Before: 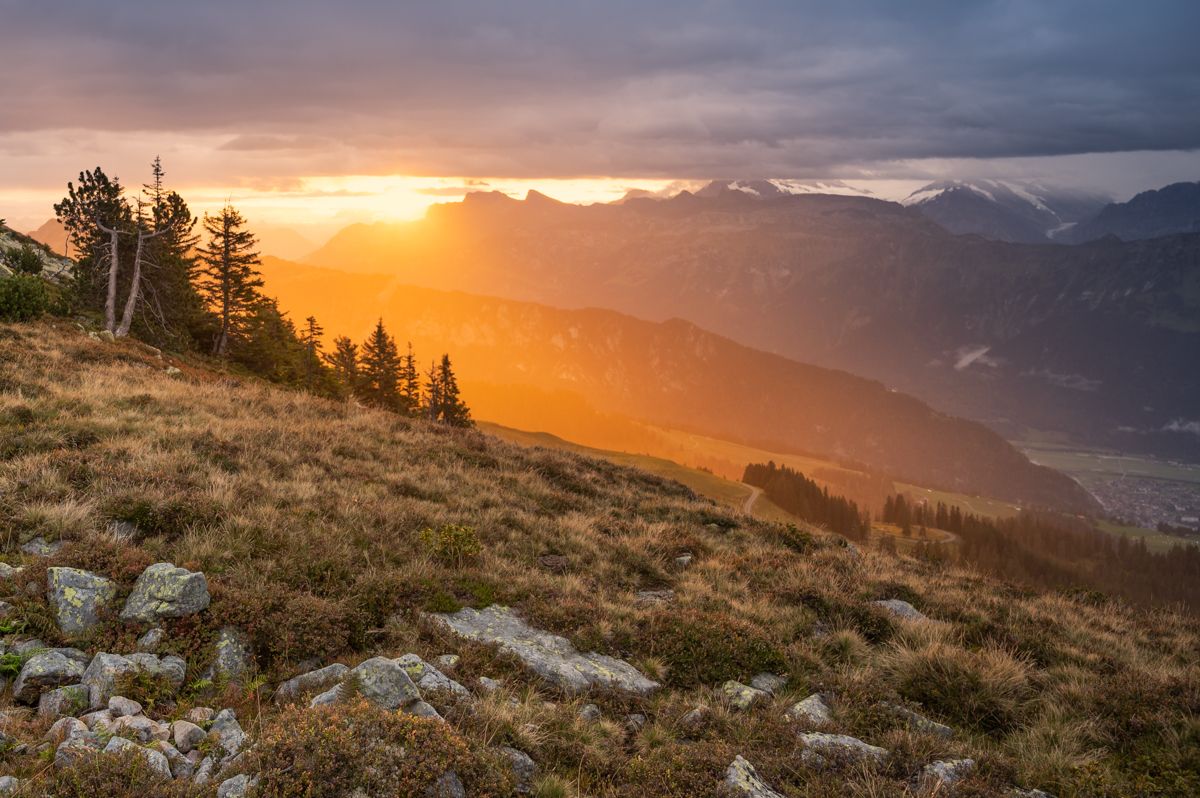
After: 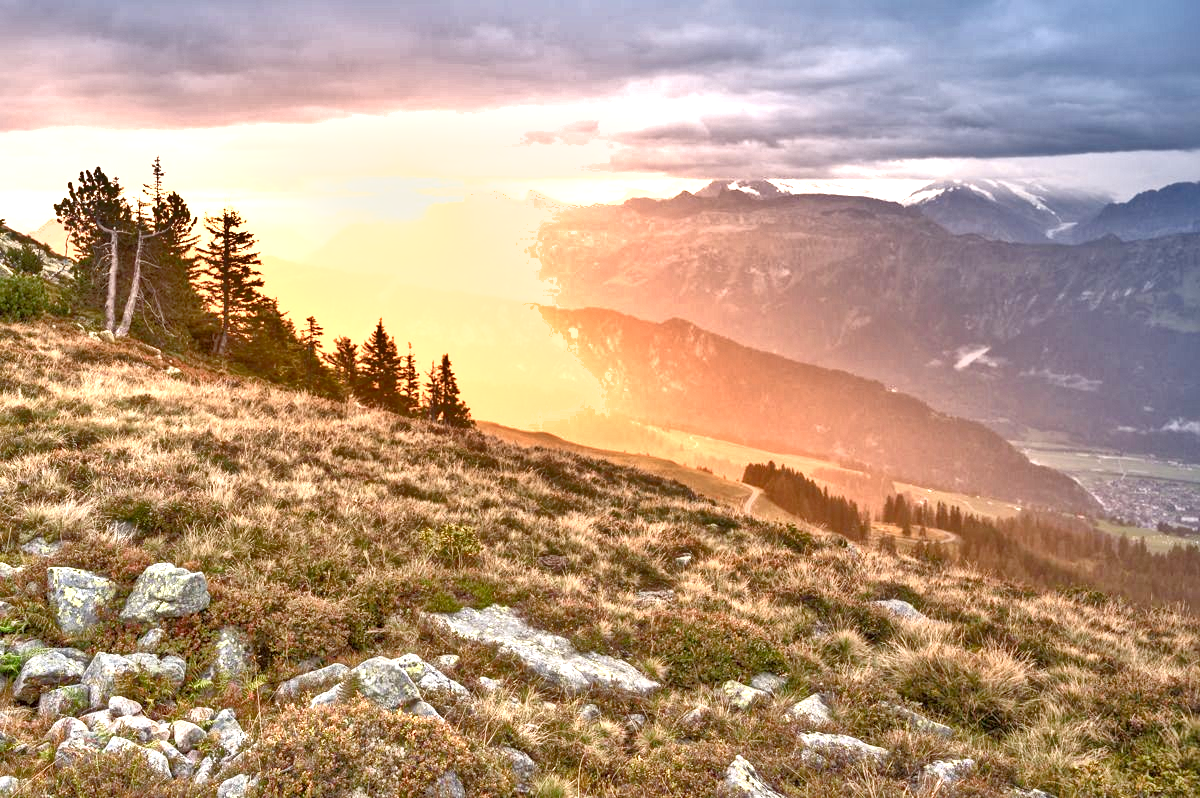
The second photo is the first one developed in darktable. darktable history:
shadows and highlights: highlights color adjustment 31.76%, low approximation 0.01, soften with gaussian
tone equalizer: -7 EV 0.153 EV, -6 EV 0.629 EV, -5 EV 1.15 EV, -4 EV 1.34 EV, -3 EV 1.14 EV, -2 EV 0.6 EV, -1 EV 0.167 EV
exposure: black level correction 0, exposure 1.468 EV, compensate highlight preservation false
color balance rgb: perceptual saturation grading › global saturation 0.691%, perceptual saturation grading › highlights -31.707%, perceptual saturation grading › mid-tones 5.361%, perceptual saturation grading › shadows 18.854%, global vibrance 20%
local contrast: mode bilateral grid, contrast 20, coarseness 19, detail 163%, midtone range 0.2
